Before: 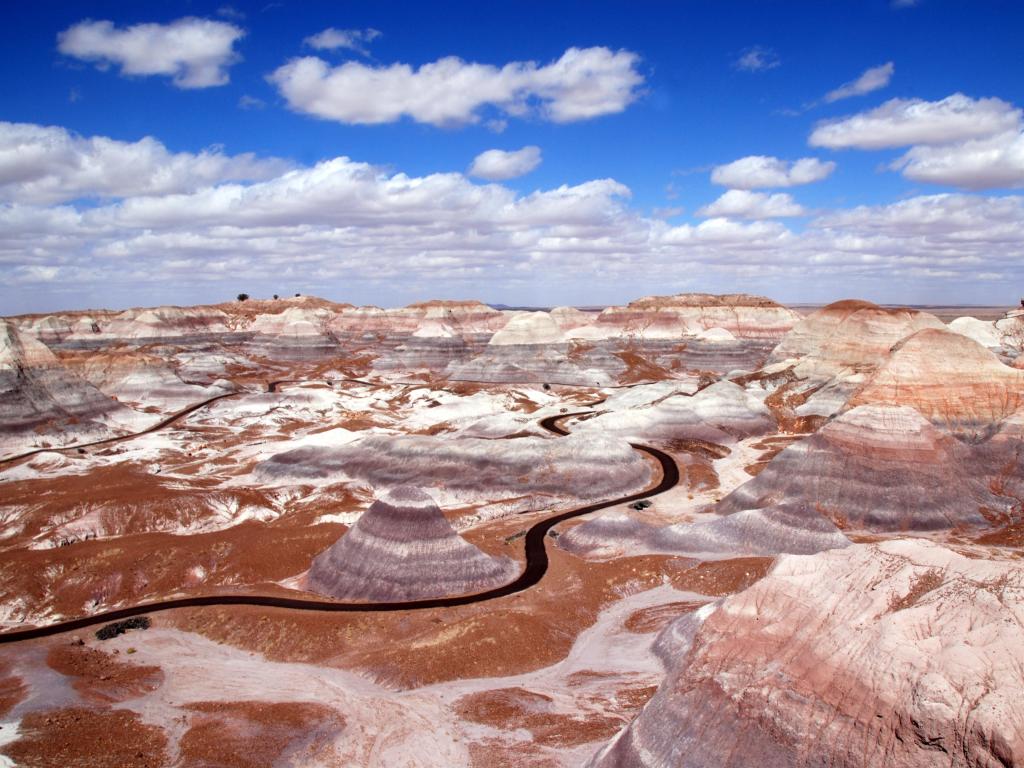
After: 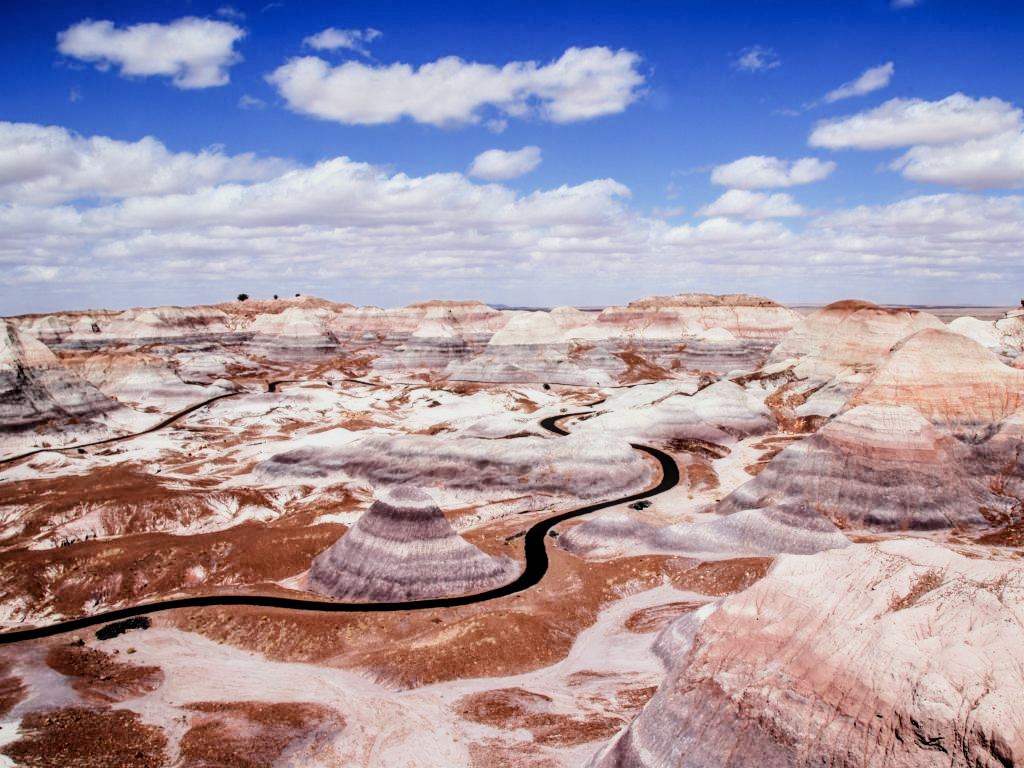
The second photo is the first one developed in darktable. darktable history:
local contrast: on, module defaults
filmic rgb: black relative exposure -6.82 EV, white relative exposure 5.87 EV, hardness 2.7
tone equalizer: -8 EV -1.12 EV, -7 EV -1.03 EV, -6 EV -0.838 EV, -5 EV -0.592 EV, -3 EV 0.61 EV, -2 EV 0.856 EV, -1 EV 0.997 EV, +0 EV 1.08 EV, edges refinement/feathering 500, mask exposure compensation -1.57 EV, preserve details no
